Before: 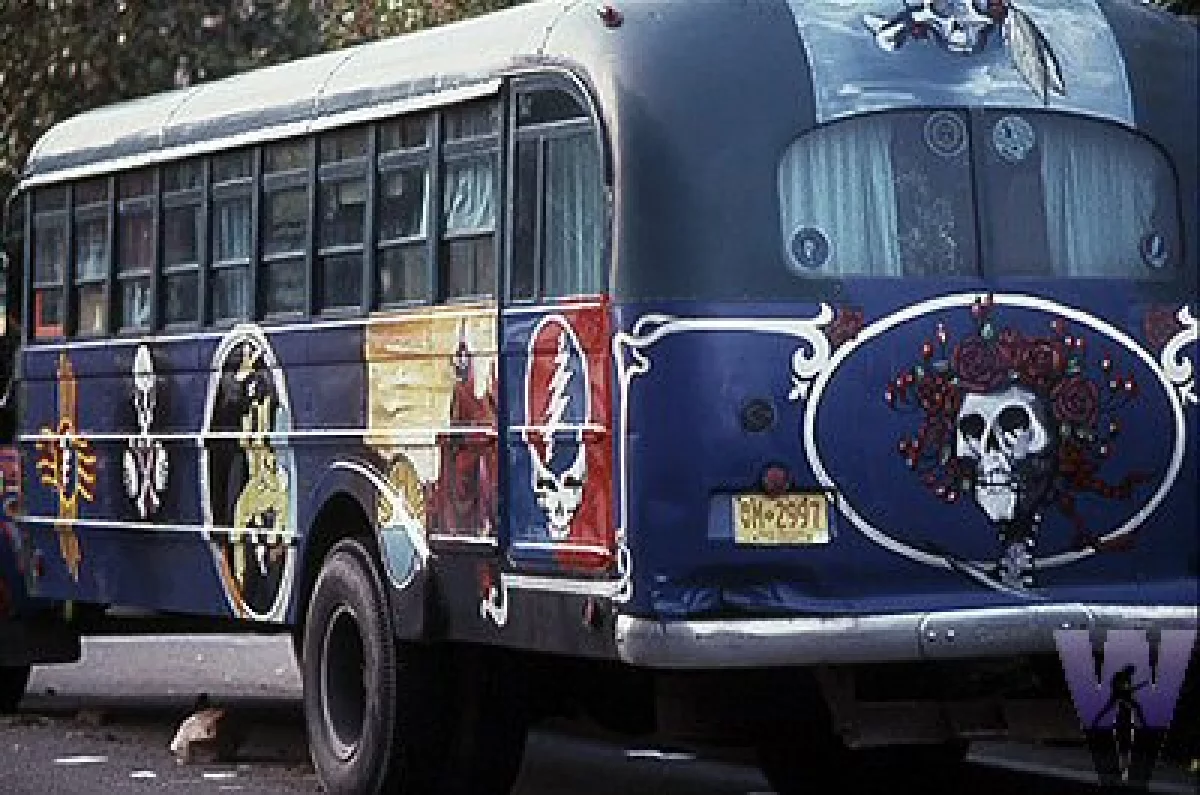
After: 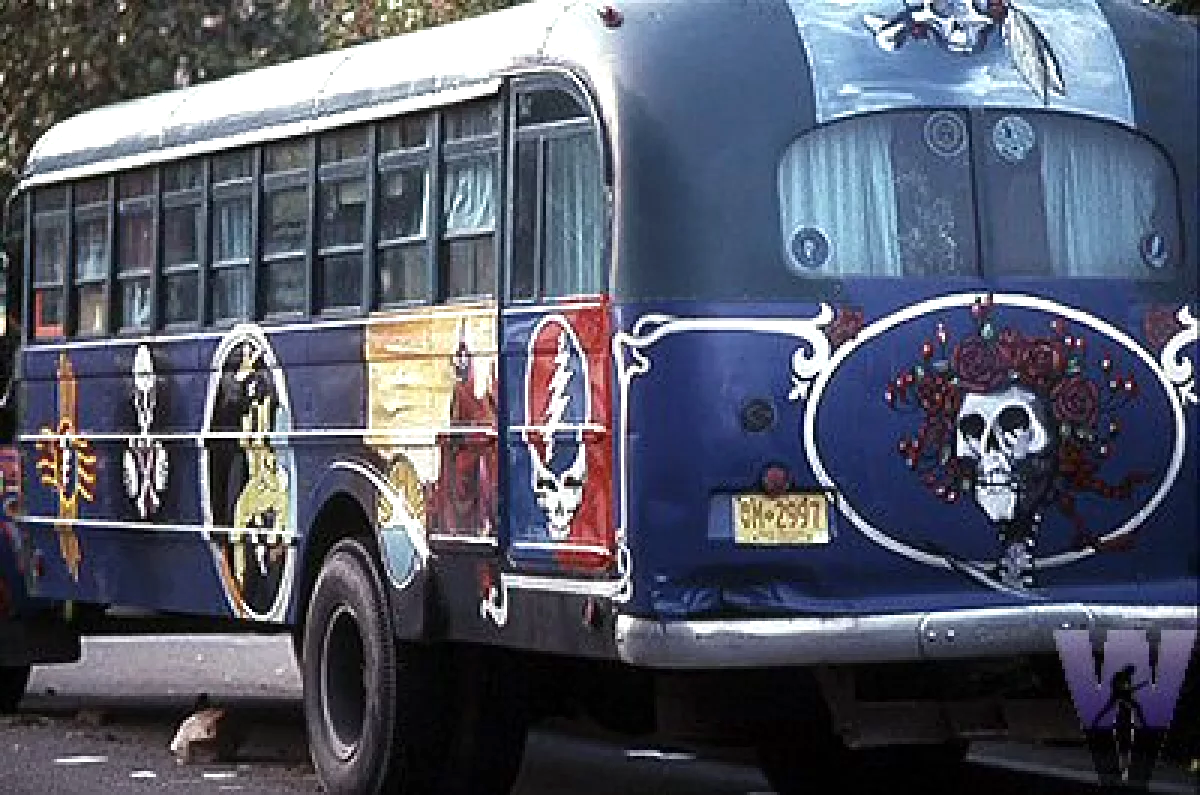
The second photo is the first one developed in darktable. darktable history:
exposure: exposure 0.6 EV, compensate highlight preservation false
graduated density: rotation -180°, offset 24.95
